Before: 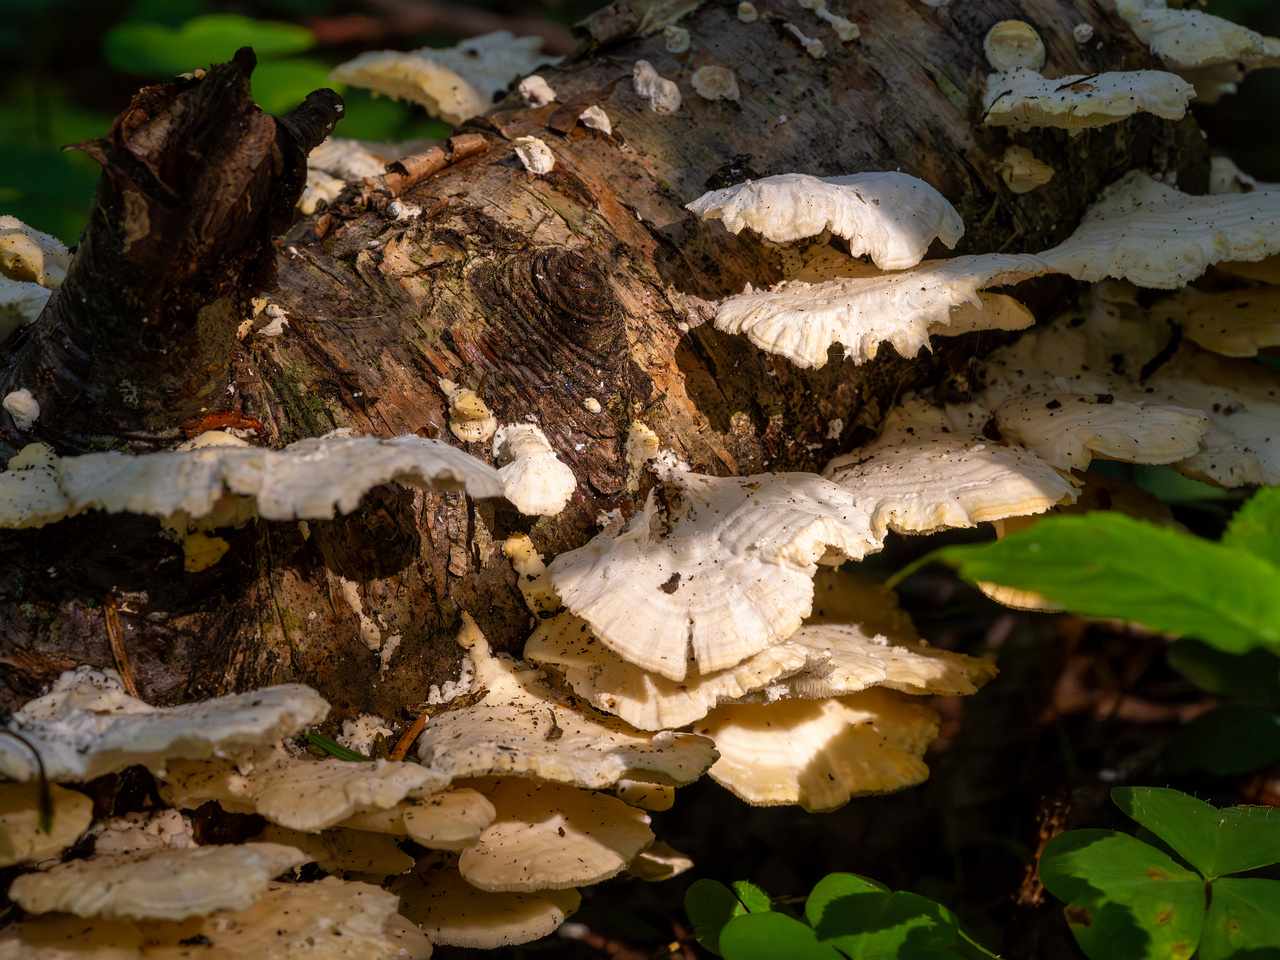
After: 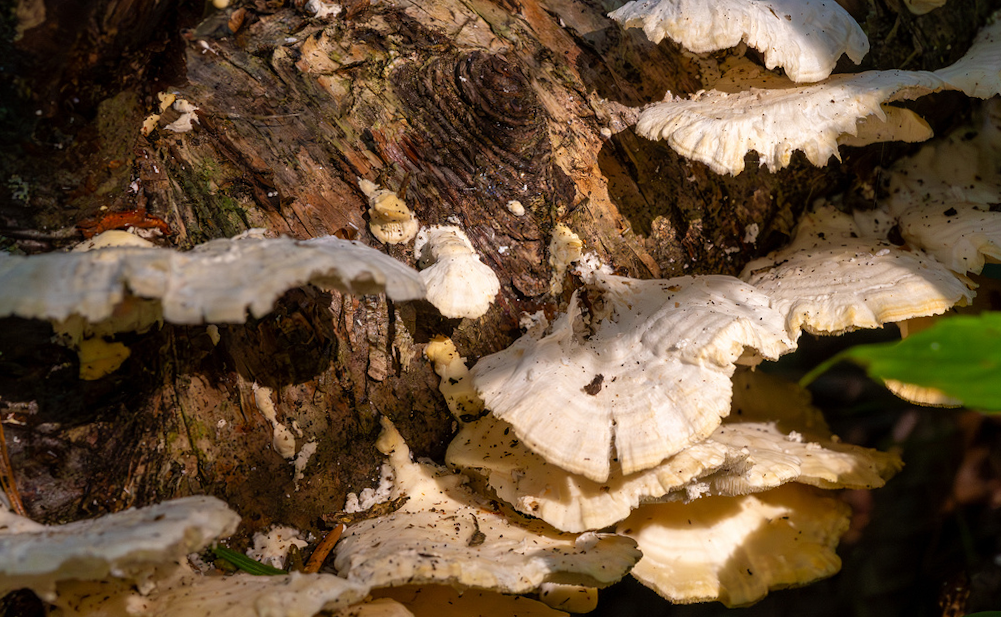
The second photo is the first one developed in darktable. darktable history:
rotate and perspective: rotation -0.013°, lens shift (vertical) -0.027, lens shift (horizontal) 0.178, crop left 0.016, crop right 0.989, crop top 0.082, crop bottom 0.918
crop: left 9.712%, top 16.928%, right 10.845%, bottom 12.332%
